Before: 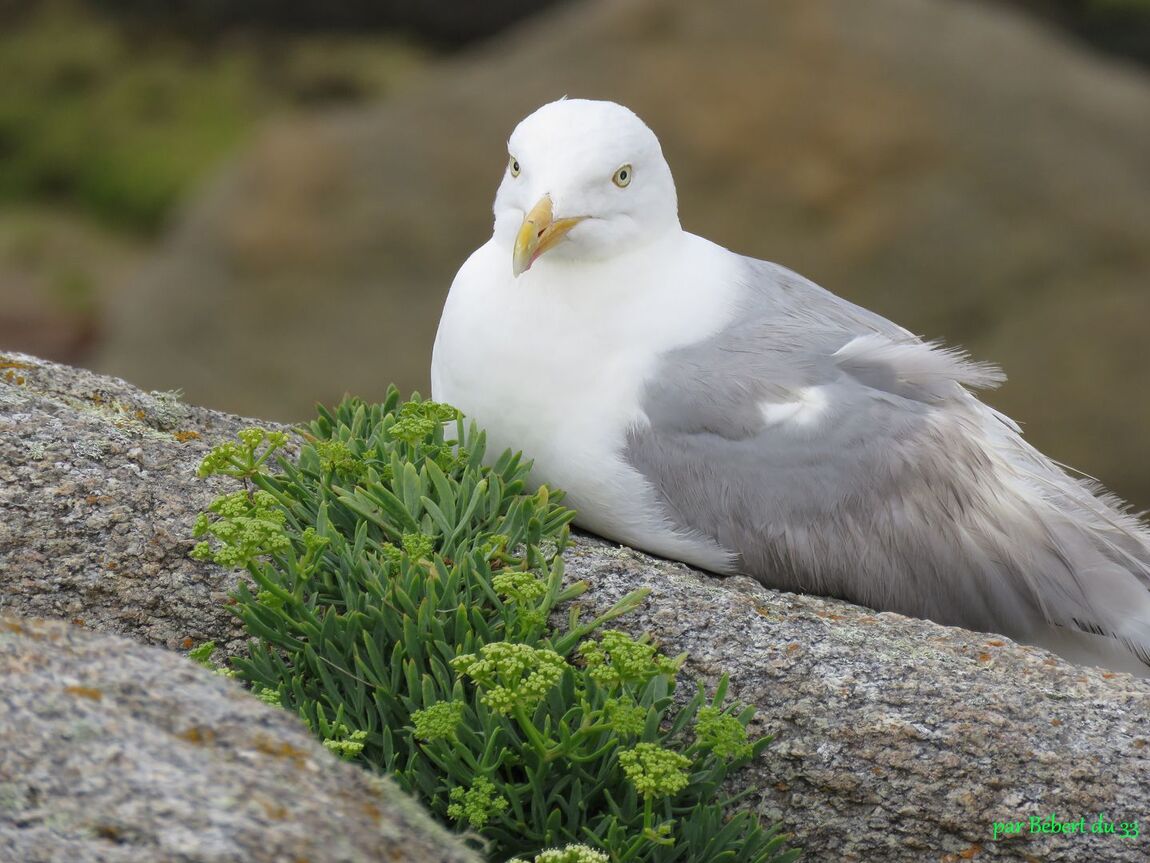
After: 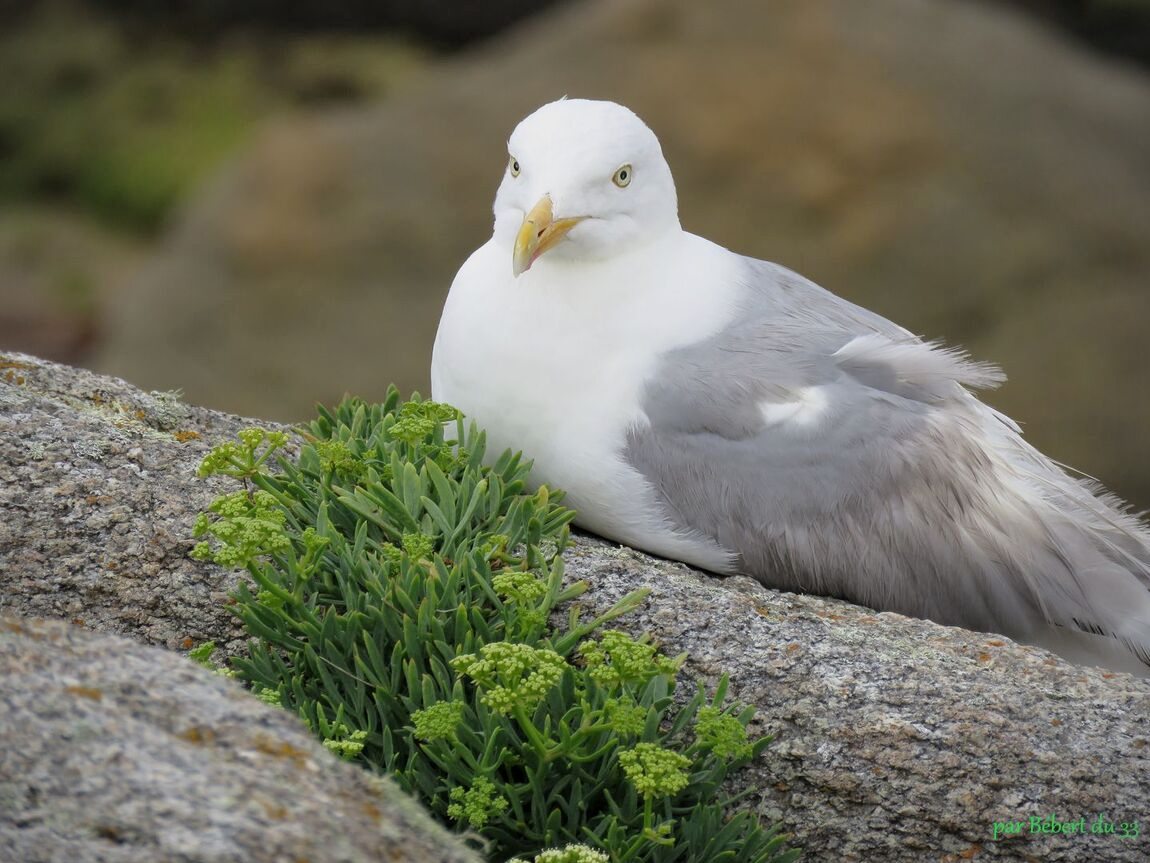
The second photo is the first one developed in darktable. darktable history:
exposure: black level correction 0.001, compensate highlight preservation false
filmic rgb: black relative exposure -9.43 EV, white relative exposure 3.03 EV, hardness 6.13, iterations of high-quality reconstruction 0
vignetting: fall-off radius 61.13%
